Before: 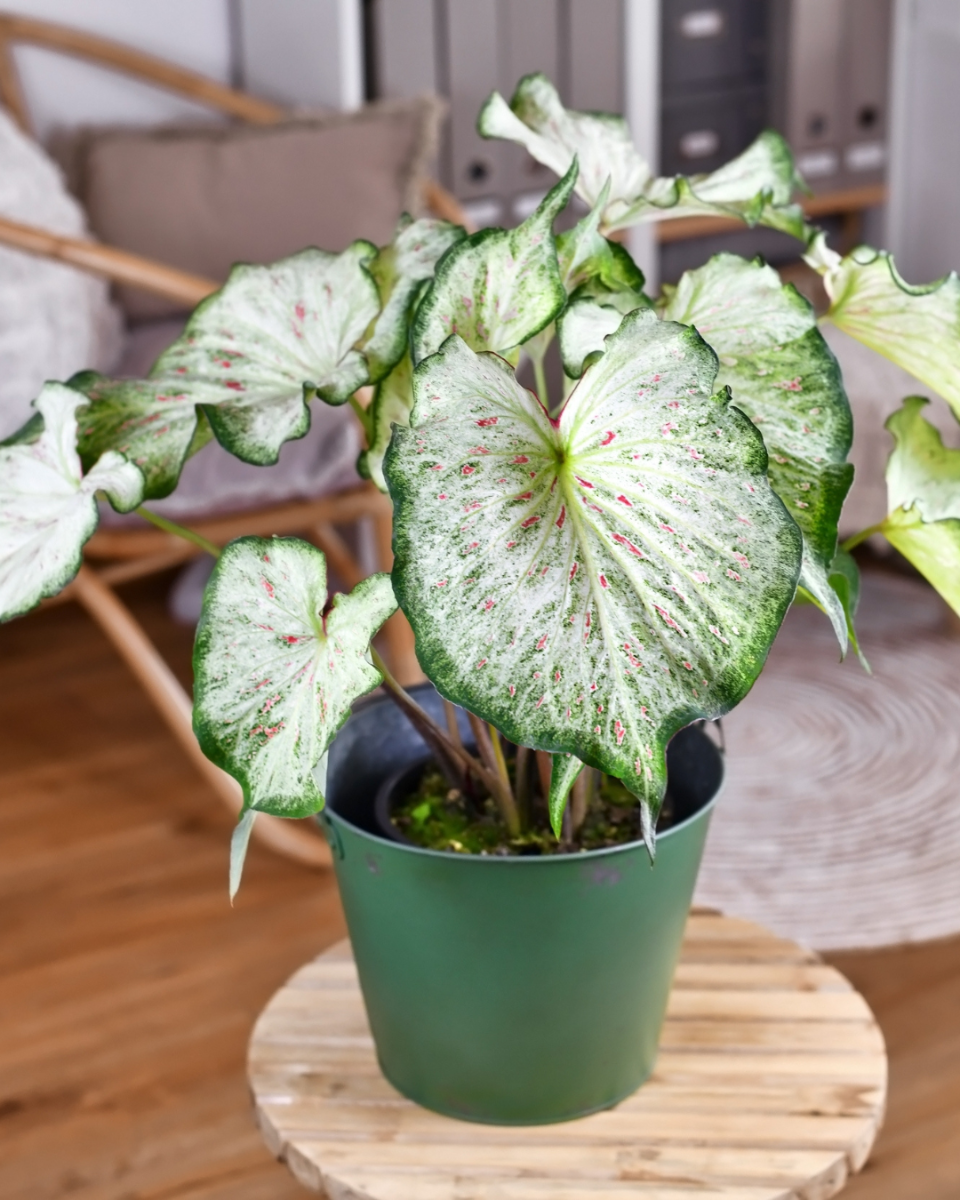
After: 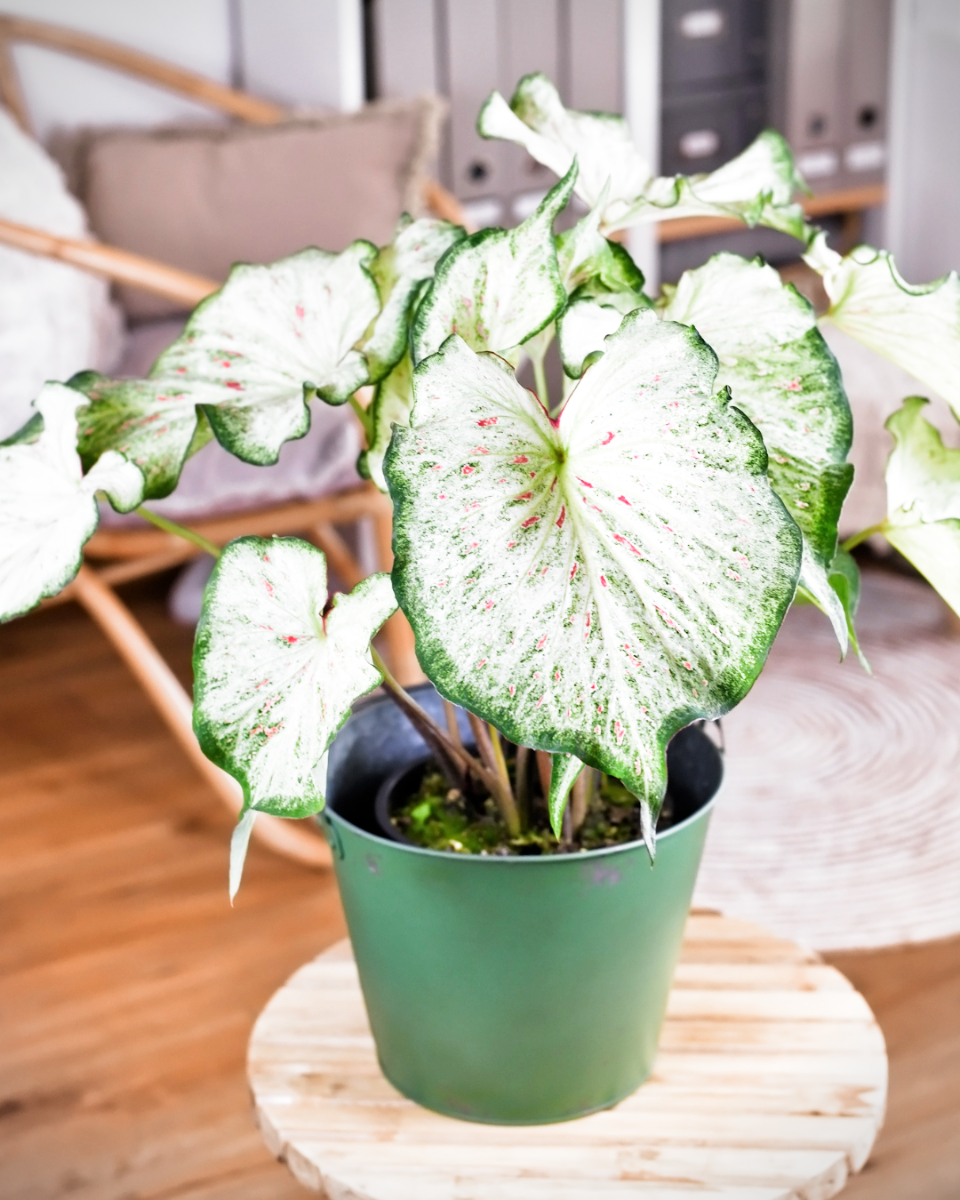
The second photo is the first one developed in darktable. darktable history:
filmic rgb: middle gray luminance 9.02%, black relative exposure -10.59 EV, white relative exposure 3.43 EV, target black luminance 0%, hardness 5.96, latitude 59.51%, contrast 1.086, highlights saturation mix 3.62%, shadows ↔ highlights balance 28.58%, add noise in highlights 0, preserve chrominance luminance Y, color science v3 (2019), use custom middle-gray values true, iterations of high-quality reconstruction 0, contrast in highlights soft
vignetting: fall-off start 91.89%
